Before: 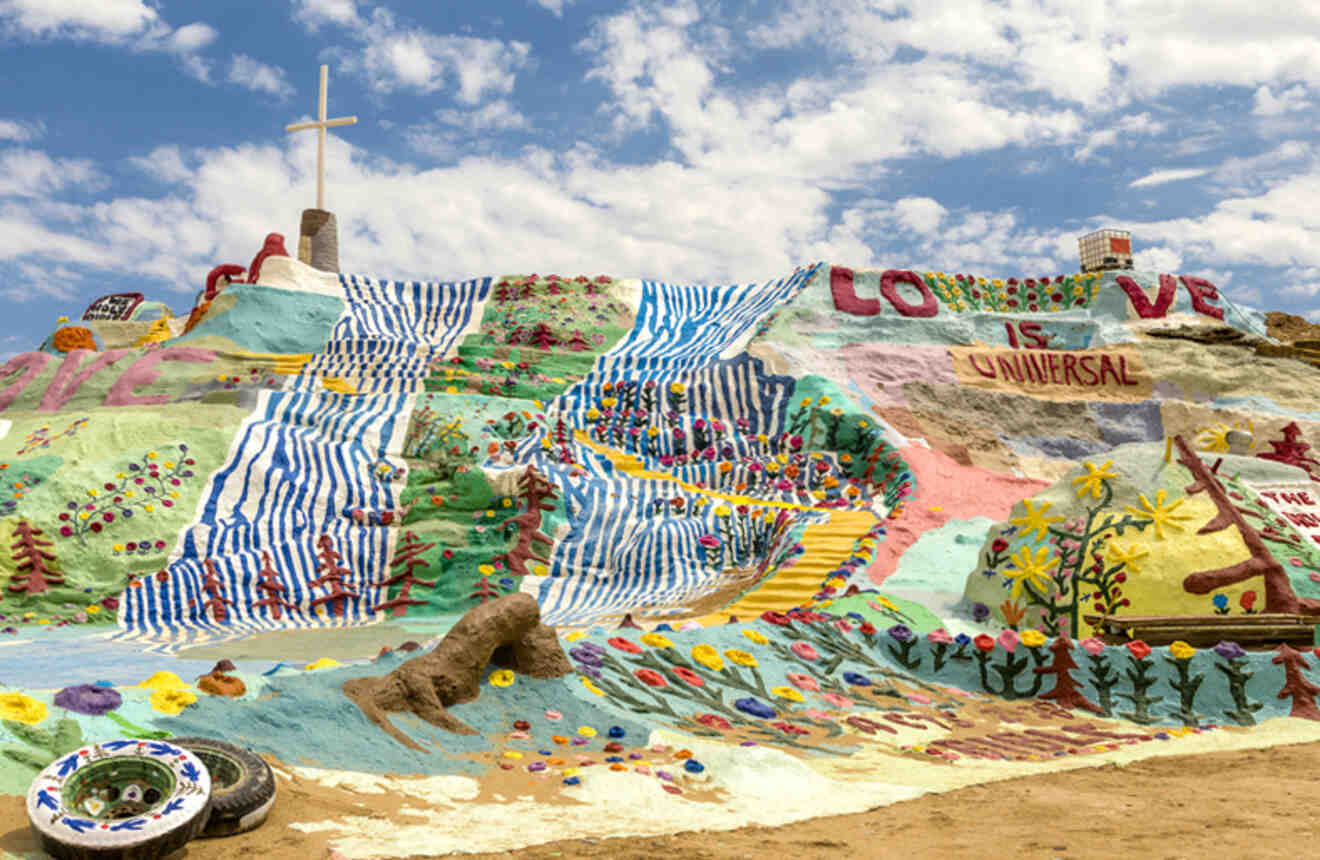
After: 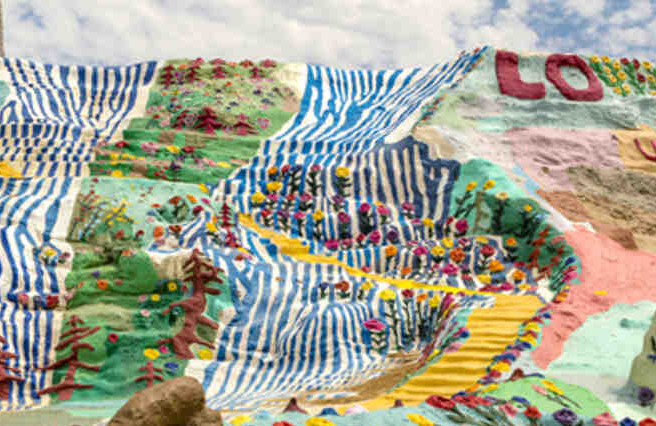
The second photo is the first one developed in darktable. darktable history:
crop: left 25.406%, top 25.223%, right 24.854%, bottom 25.232%
